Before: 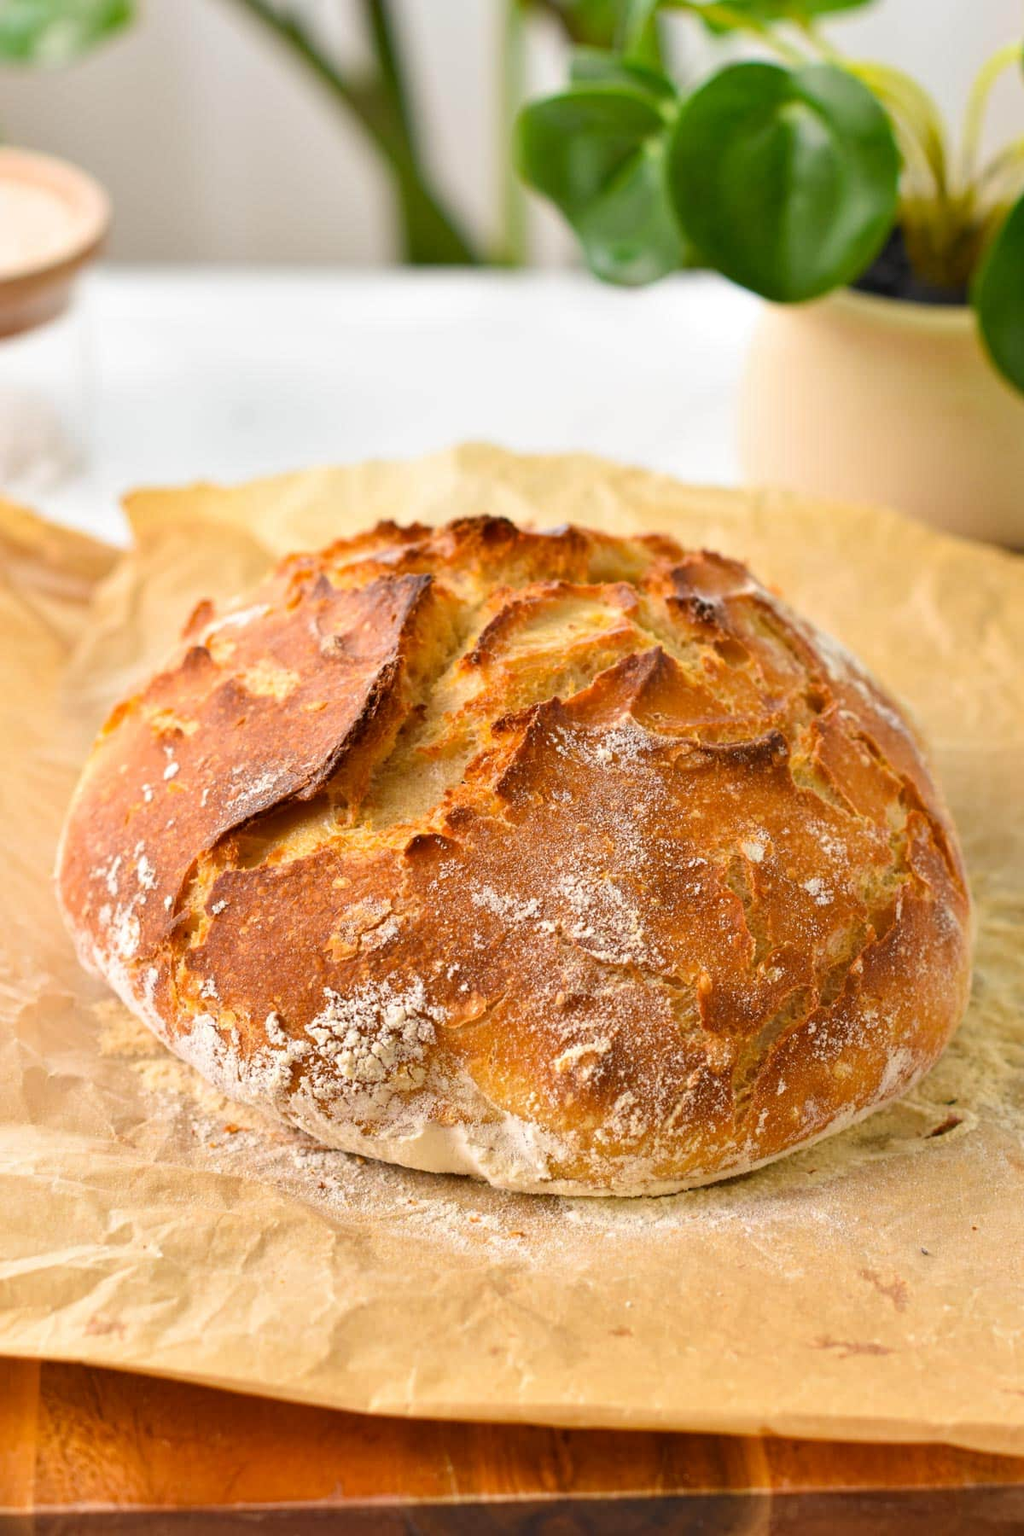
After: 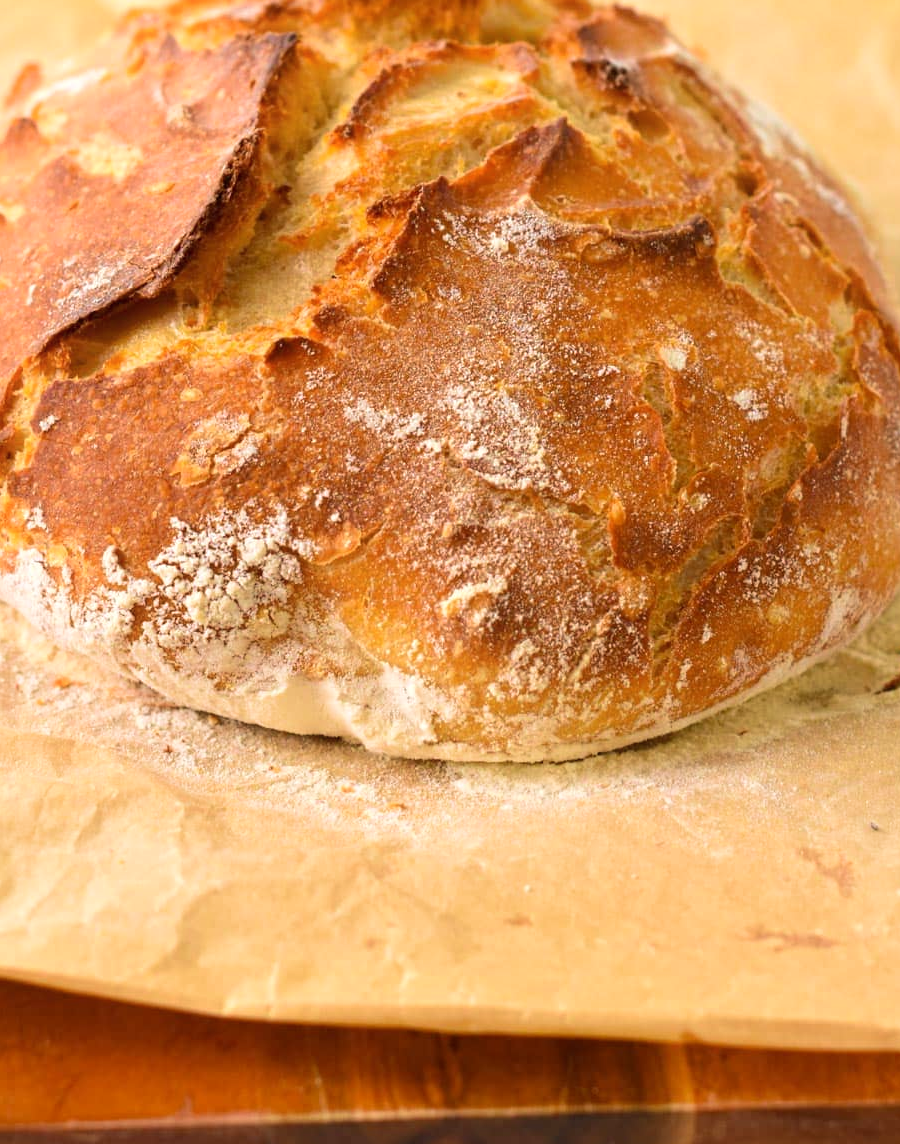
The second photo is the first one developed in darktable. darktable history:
velvia: on, module defaults
crop and rotate: left 17.478%, top 35.604%, right 7.457%, bottom 0.836%
levels: black 3.83%, levels [0, 0.492, 0.984]
shadows and highlights: shadows -23.02, highlights 45.95, soften with gaussian
